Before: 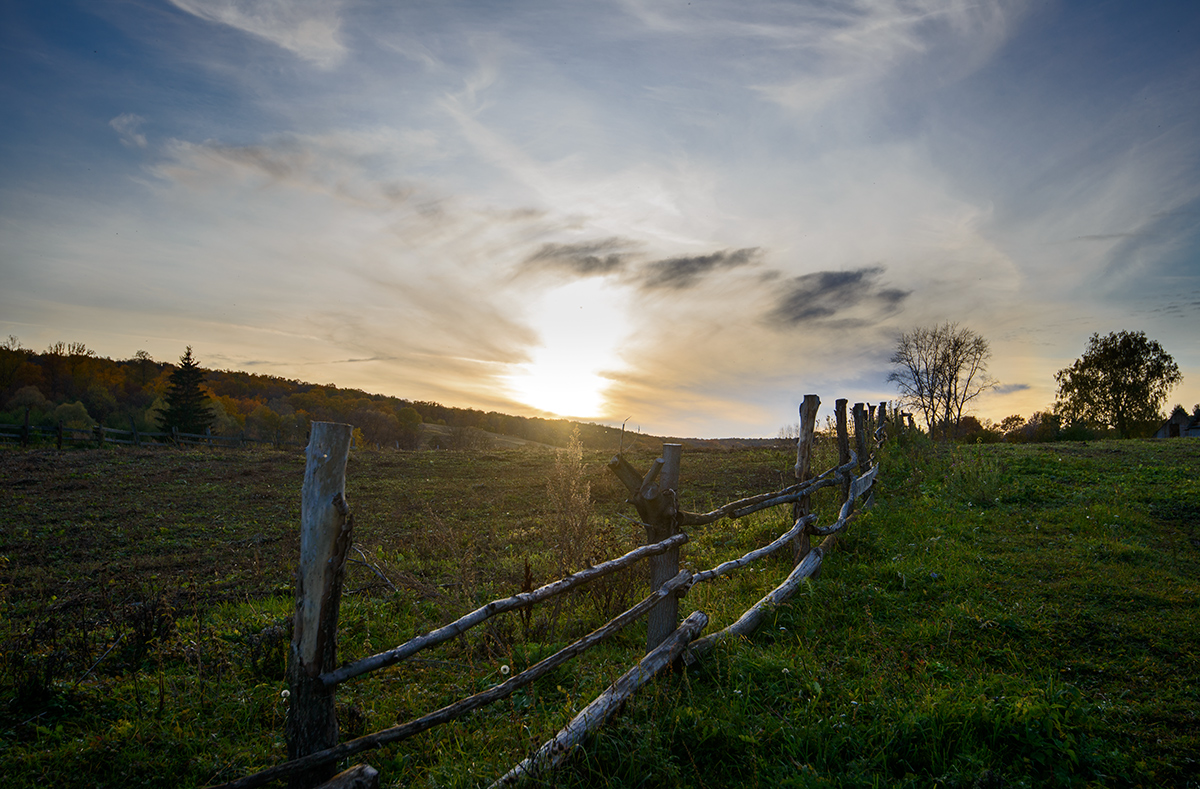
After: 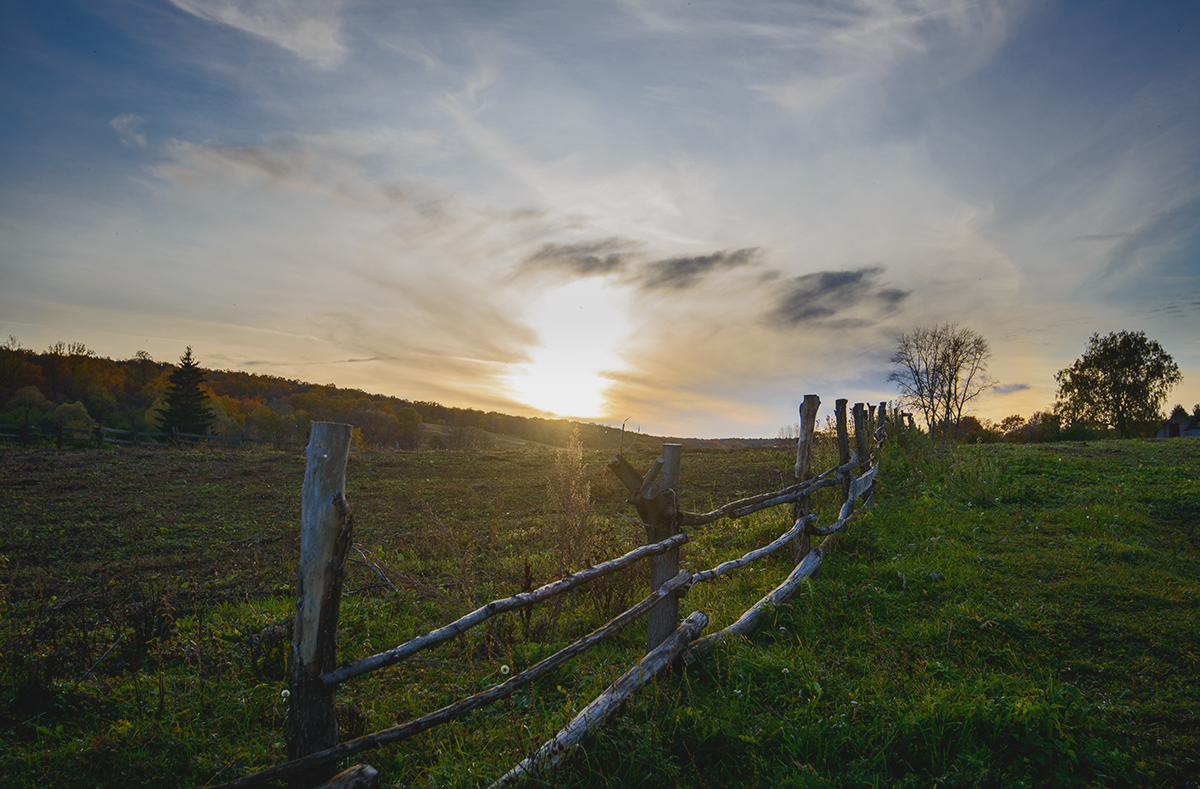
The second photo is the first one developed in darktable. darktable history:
contrast brightness saturation: contrast -0.123
